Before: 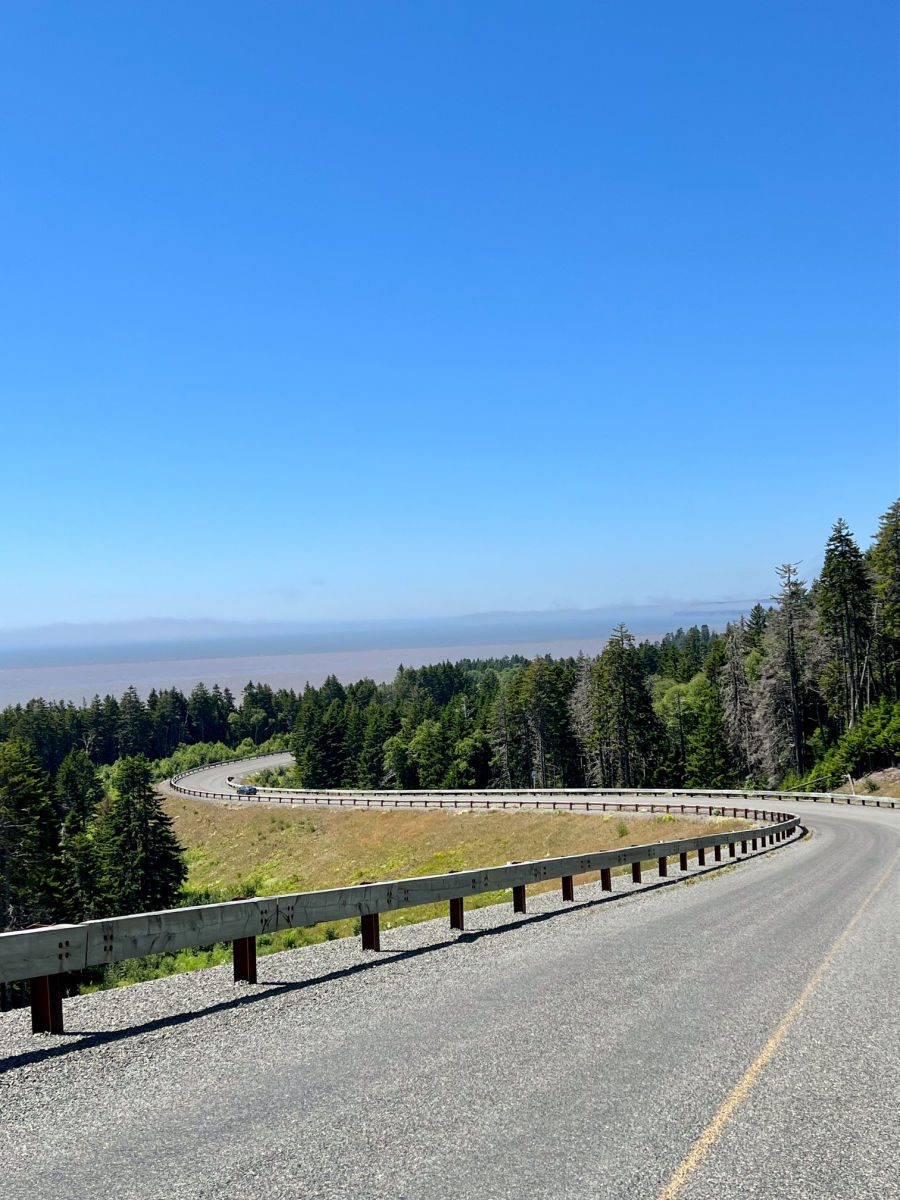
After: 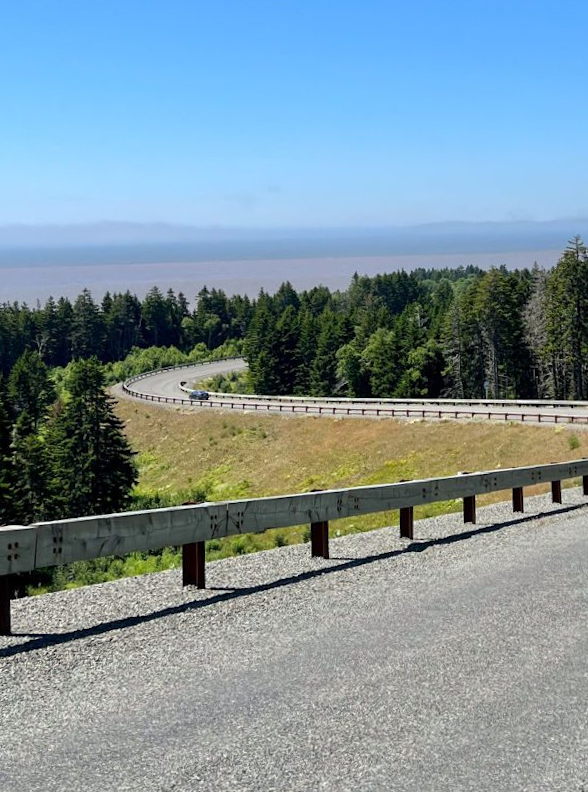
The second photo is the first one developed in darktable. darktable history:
crop and rotate: angle -1.14°, left 3.804%, top 32.211%, right 29.089%
